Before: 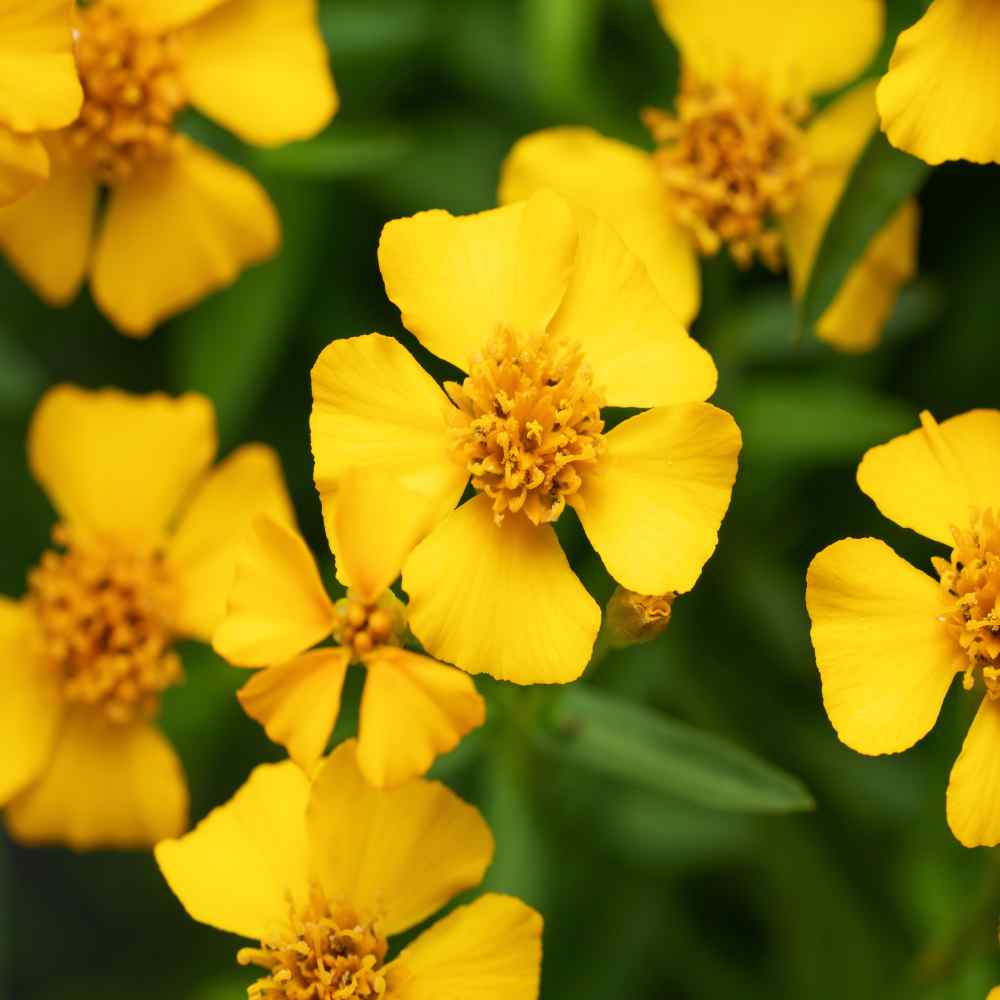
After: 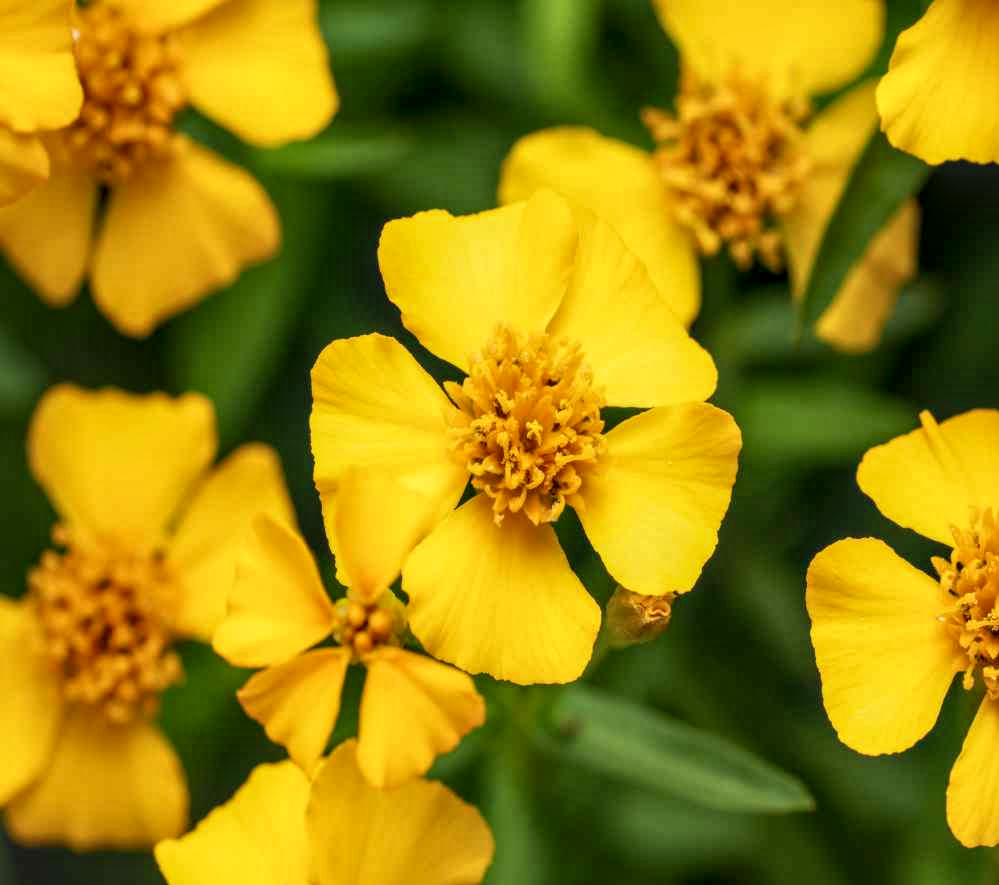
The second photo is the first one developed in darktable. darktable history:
local contrast: highlights 61%, detail 143%, midtone range 0.428
crop and rotate: top 0%, bottom 11.49%
exposure: black level correction 0.001, compensate highlight preservation false
